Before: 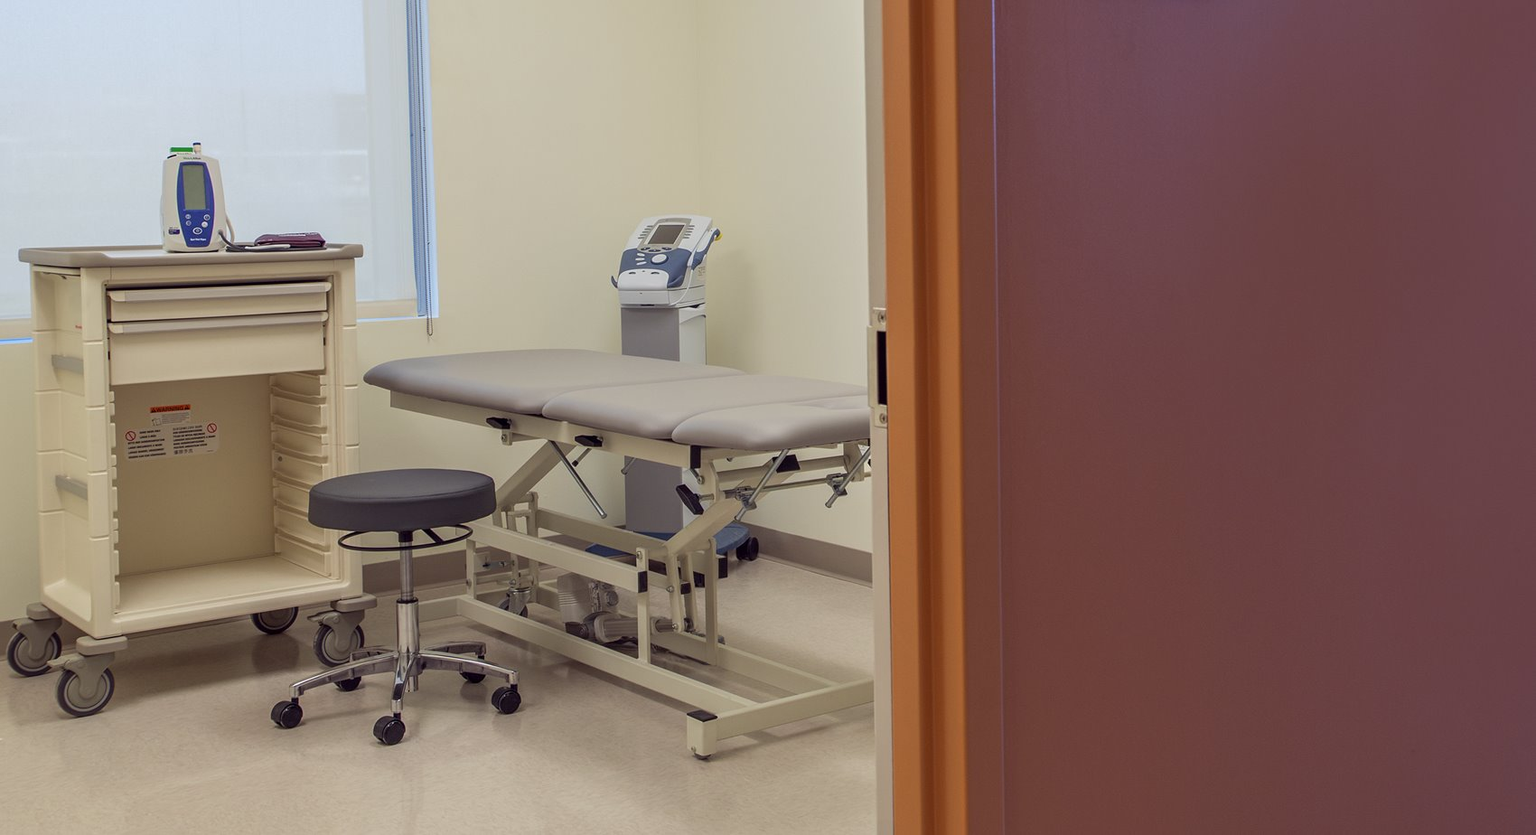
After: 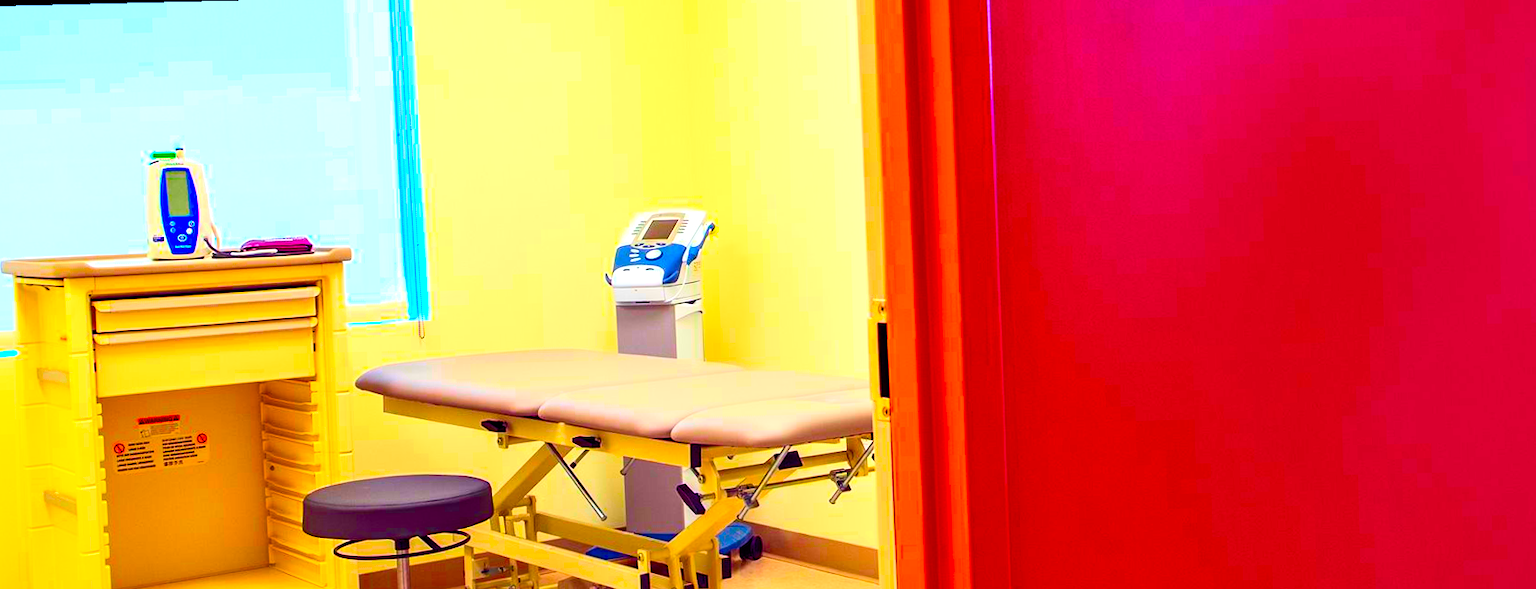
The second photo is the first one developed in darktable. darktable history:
color balance rgb: linear chroma grading › global chroma 25%, perceptual saturation grading › global saturation 40%, perceptual brilliance grading › global brilliance 30%, global vibrance 40%
rotate and perspective: rotation -1.42°, crop left 0.016, crop right 0.984, crop top 0.035, crop bottom 0.965
contrast brightness saturation: contrast 0.26, brightness 0.02, saturation 0.87
crop: bottom 28.576%
